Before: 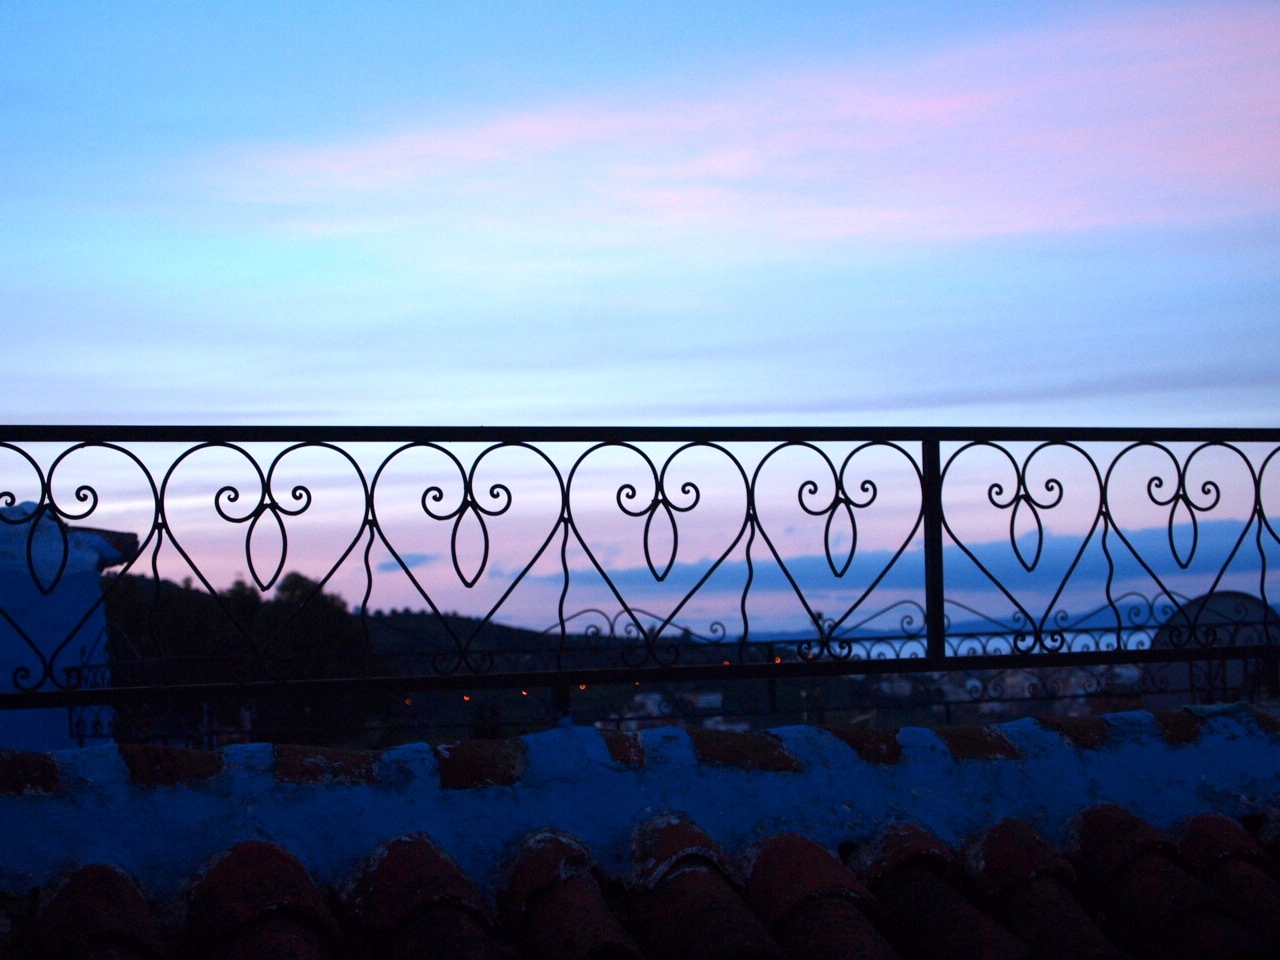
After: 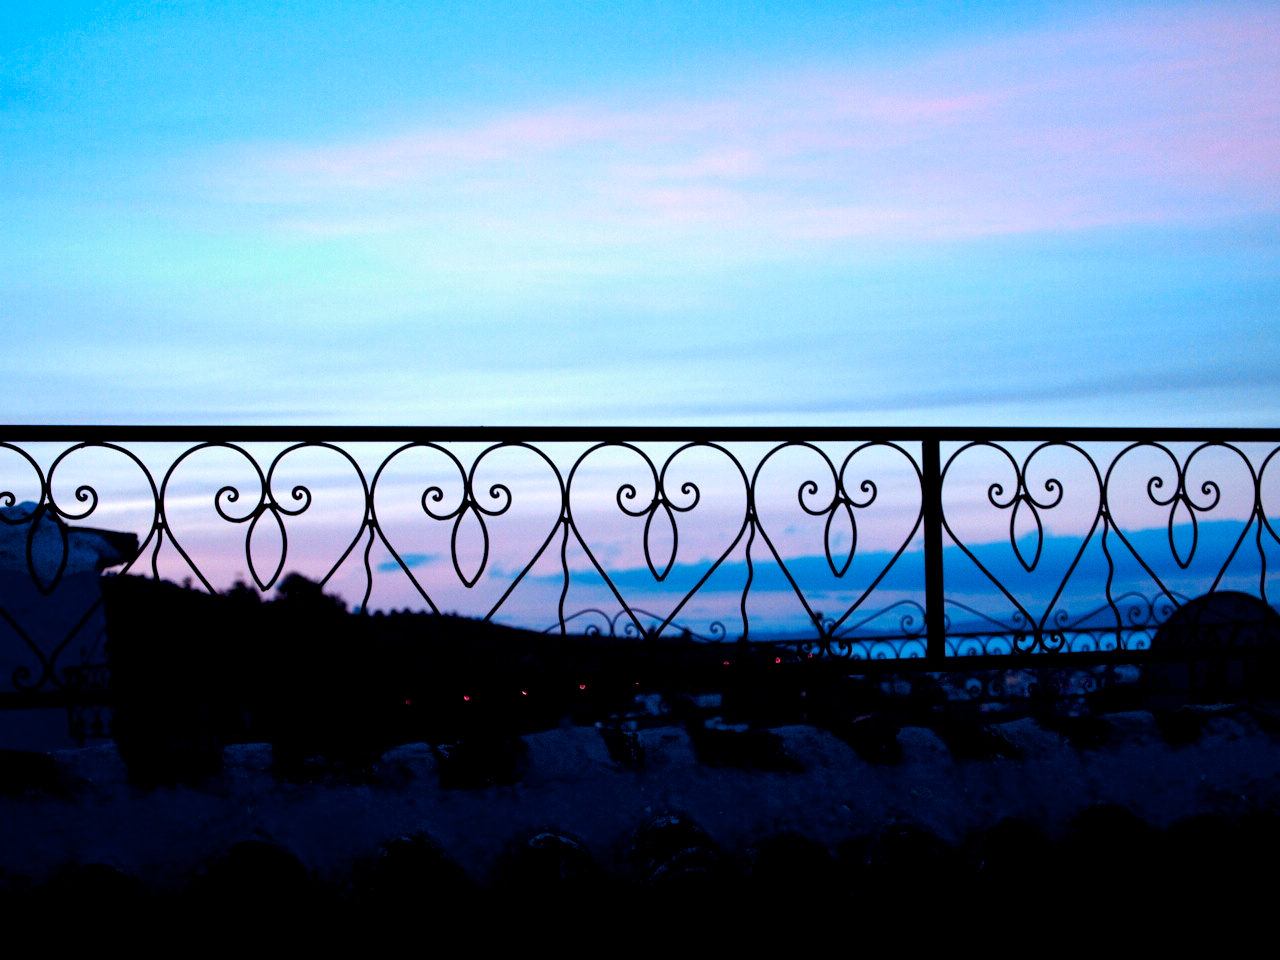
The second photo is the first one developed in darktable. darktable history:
color balance rgb: shadows lift › luminance 0.724%, shadows lift › chroma 6.782%, shadows lift › hue 302.21°, perceptual saturation grading › global saturation 16.189%, hue shift -12.86°
exposure: black level correction 0.012, compensate exposure bias true, compensate highlight preservation false
